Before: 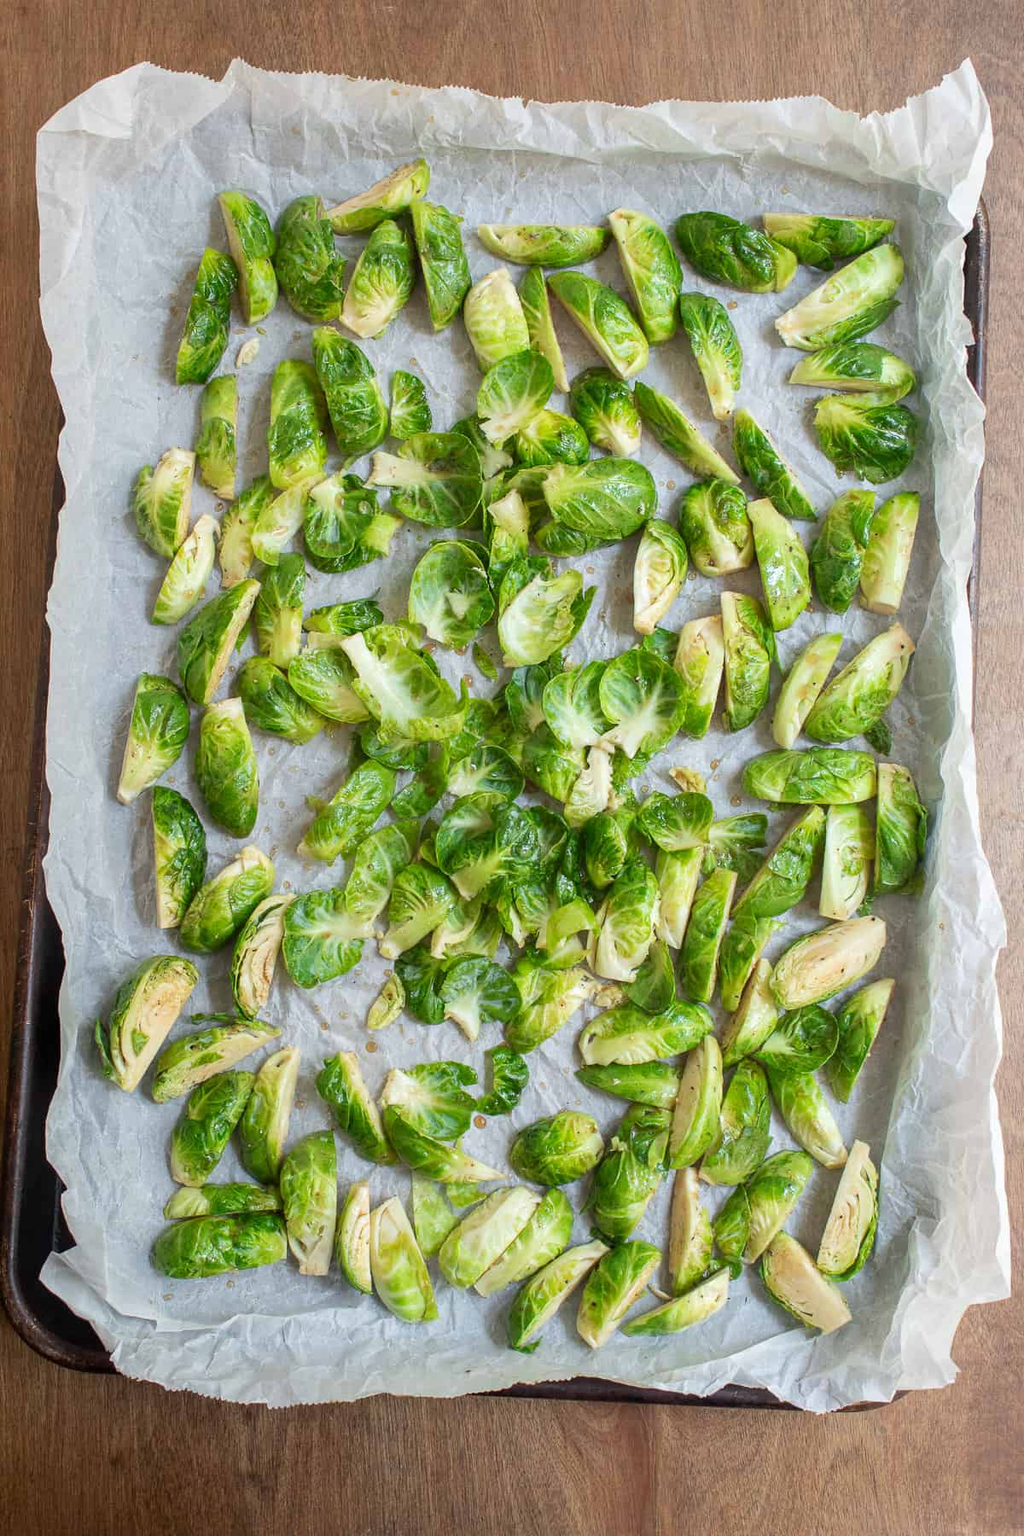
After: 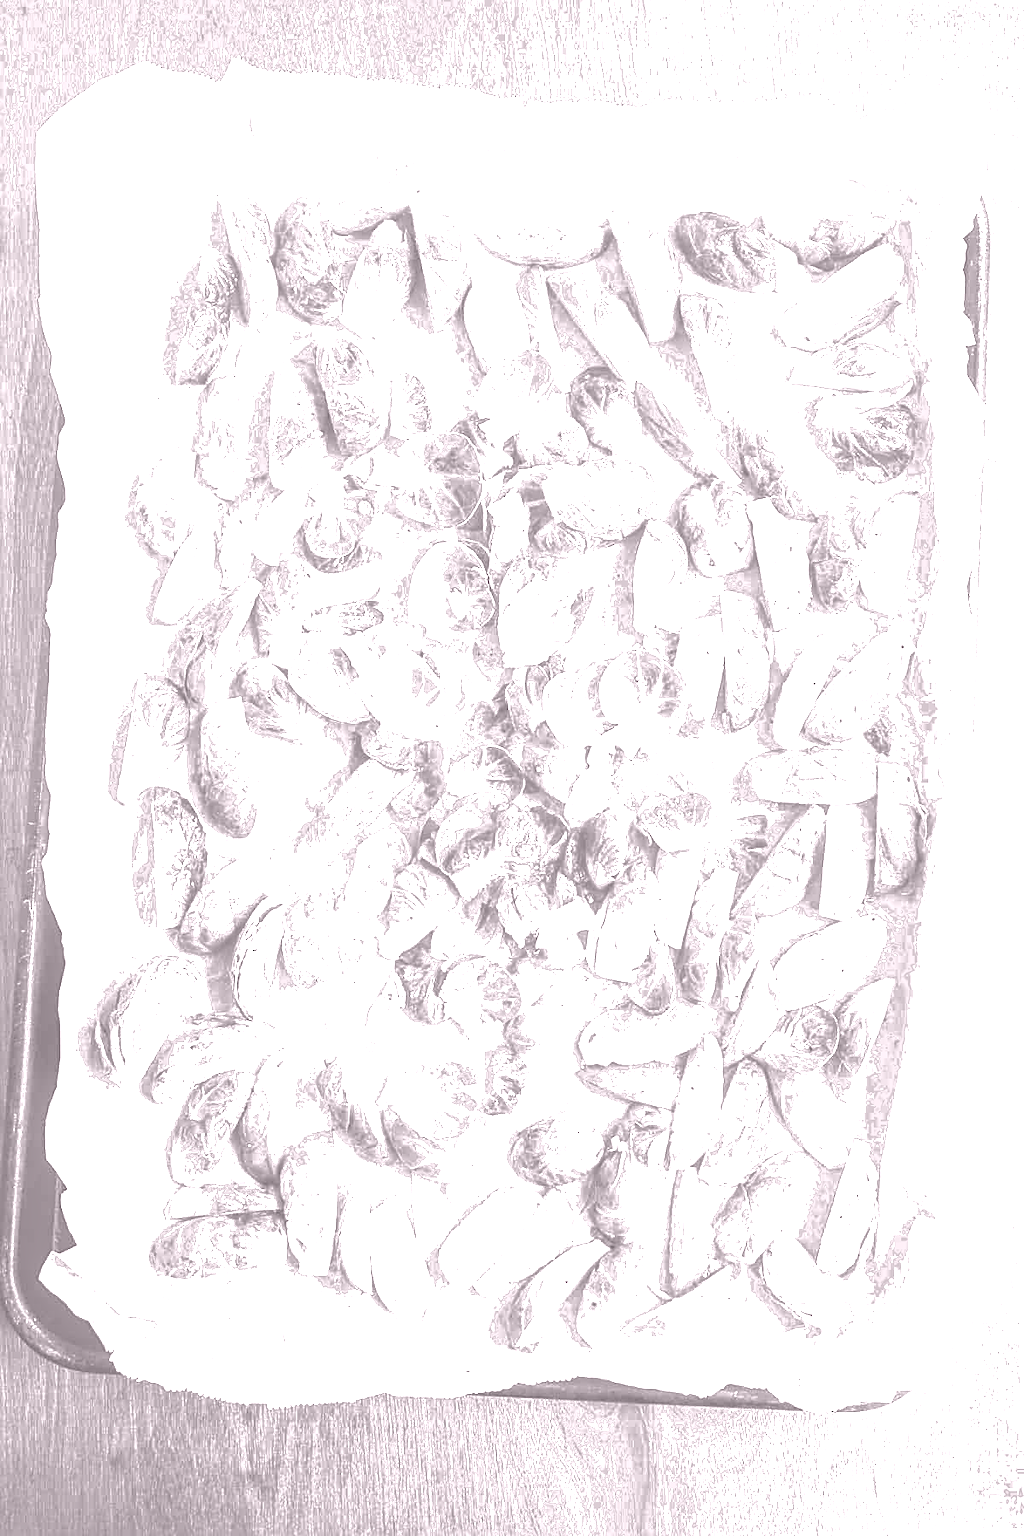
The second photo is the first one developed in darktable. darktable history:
contrast brightness saturation: contrast 0.83, brightness 0.59, saturation 0.59
colorize: hue 25.2°, saturation 83%, source mix 82%, lightness 79%, version 1
fill light: exposure -0.73 EV, center 0.69, width 2.2
rotate and perspective: crop left 0, crop top 0
sharpen: on, module defaults
local contrast: detail 130%
